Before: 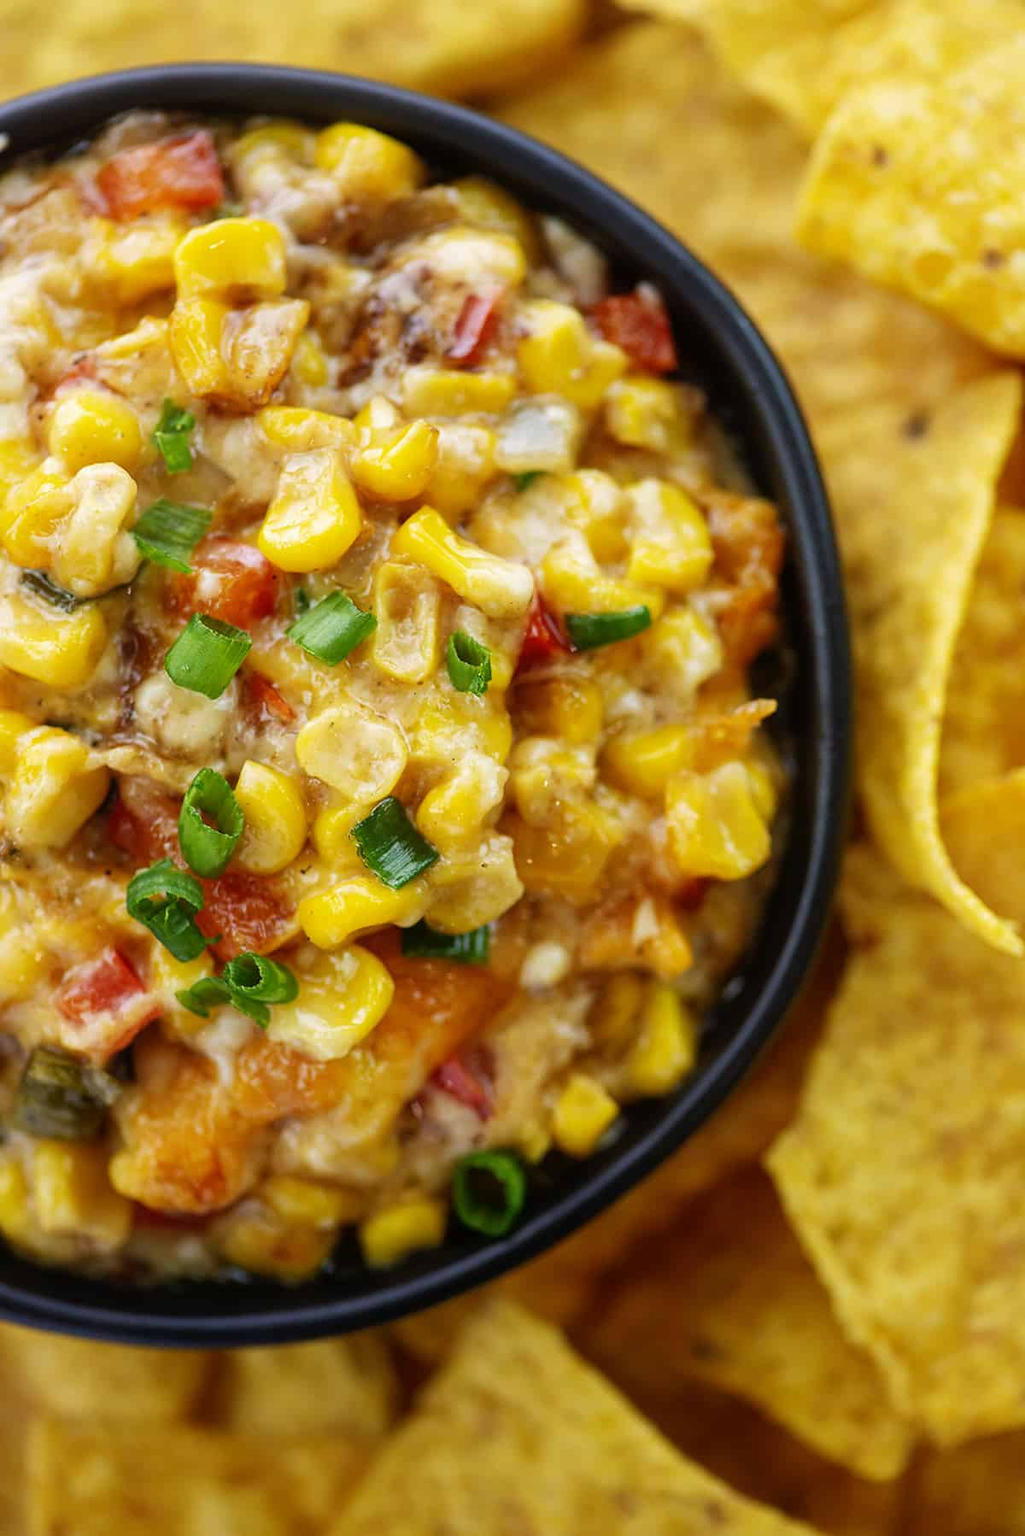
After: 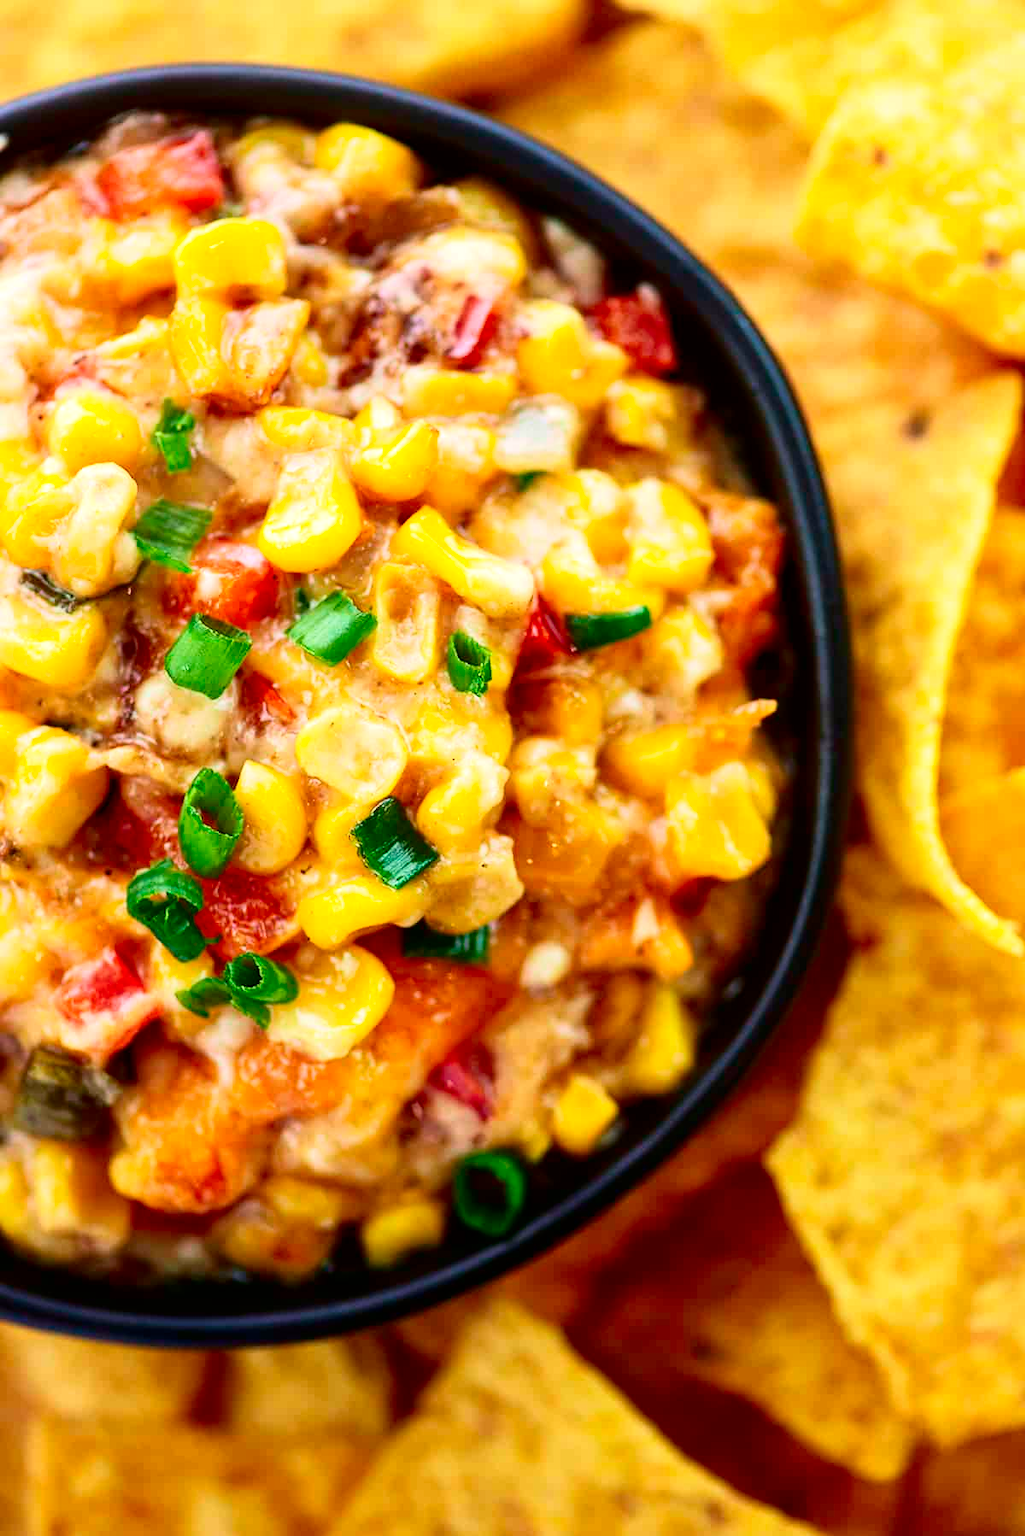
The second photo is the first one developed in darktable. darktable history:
exposure: exposure 0.29 EV, compensate highlight preservation false
velvia: strength 17%
tone curve: curves: ch0 [(0, 0) (0.059, 0.027) (0.178, 0.105) (0.292, 0.233) (0.485, 0.472) (0.837, 0.887) (1, 0.983)]; ch1 [(0, 0) (0.23, 0.166) (0.34, 0.298) (0.371, 0.334) (0.435, 0.413) (0.477, 0.469) (0.499, 0.498) (0.534, 0.551) (0.56, 0.585) (0.754, 0.801) (1, 1)]; ch2 [(0, 0) (0.431, 0.414) (0.498, 0.503) (0.524, 0.531) (0.568, 0.567) (0.6, 0.597) (0.65, 0.651) (0.752, 0.764) (1, 1)], color space Lab, independent channels, preserve colors none
